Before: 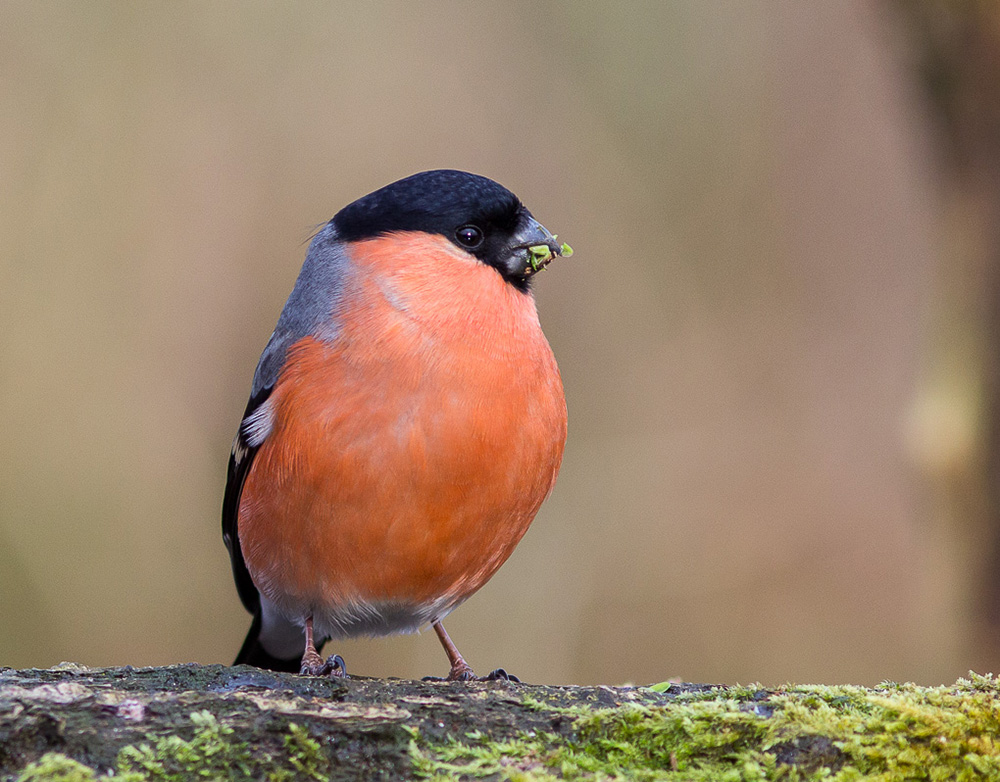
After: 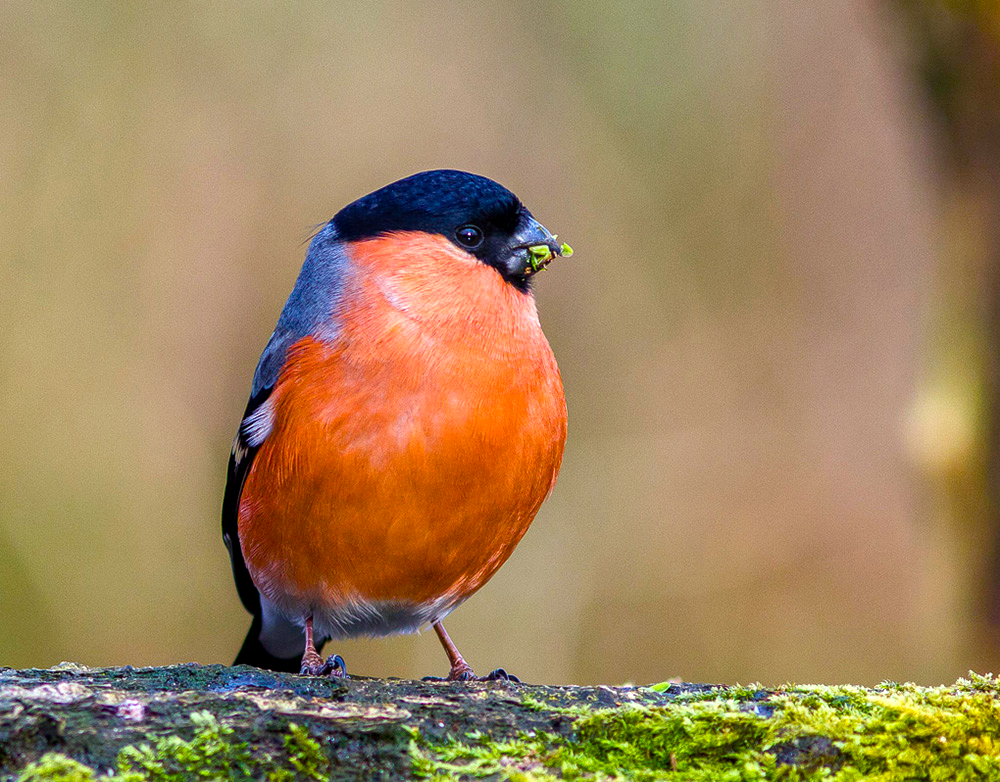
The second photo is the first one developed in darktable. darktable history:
local contrast: on, module defaults
color balance rgb: power › luminance -7.83%, power › chroma 1.077%, power › hue 216.63°, linear chroma grading › global chroma 14.686%, perceptual saturation grading › global saturation 20%, perceptual saturation grading › highlights -25.638%, perceptual saturation grading › shadows 49.527%, perceptual brilliance grading › global brilliance 10.568%, global vibrance 41.111%
shadows and highlights: shadows 11.66, white point adjustment 1.1, soften with gaussian
